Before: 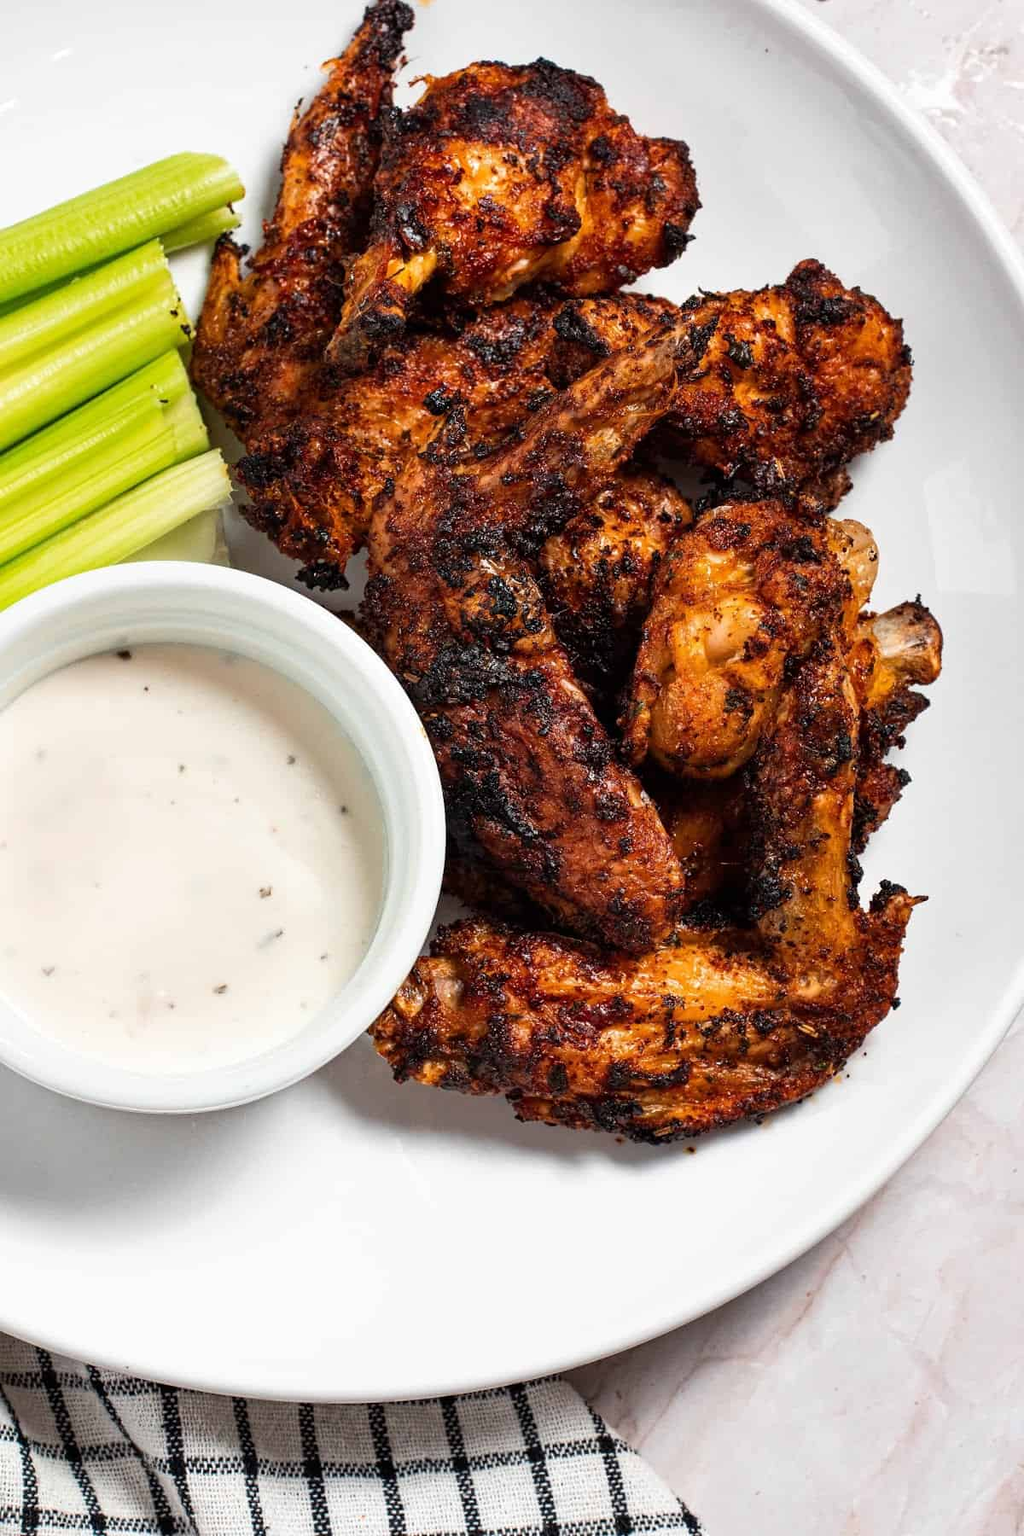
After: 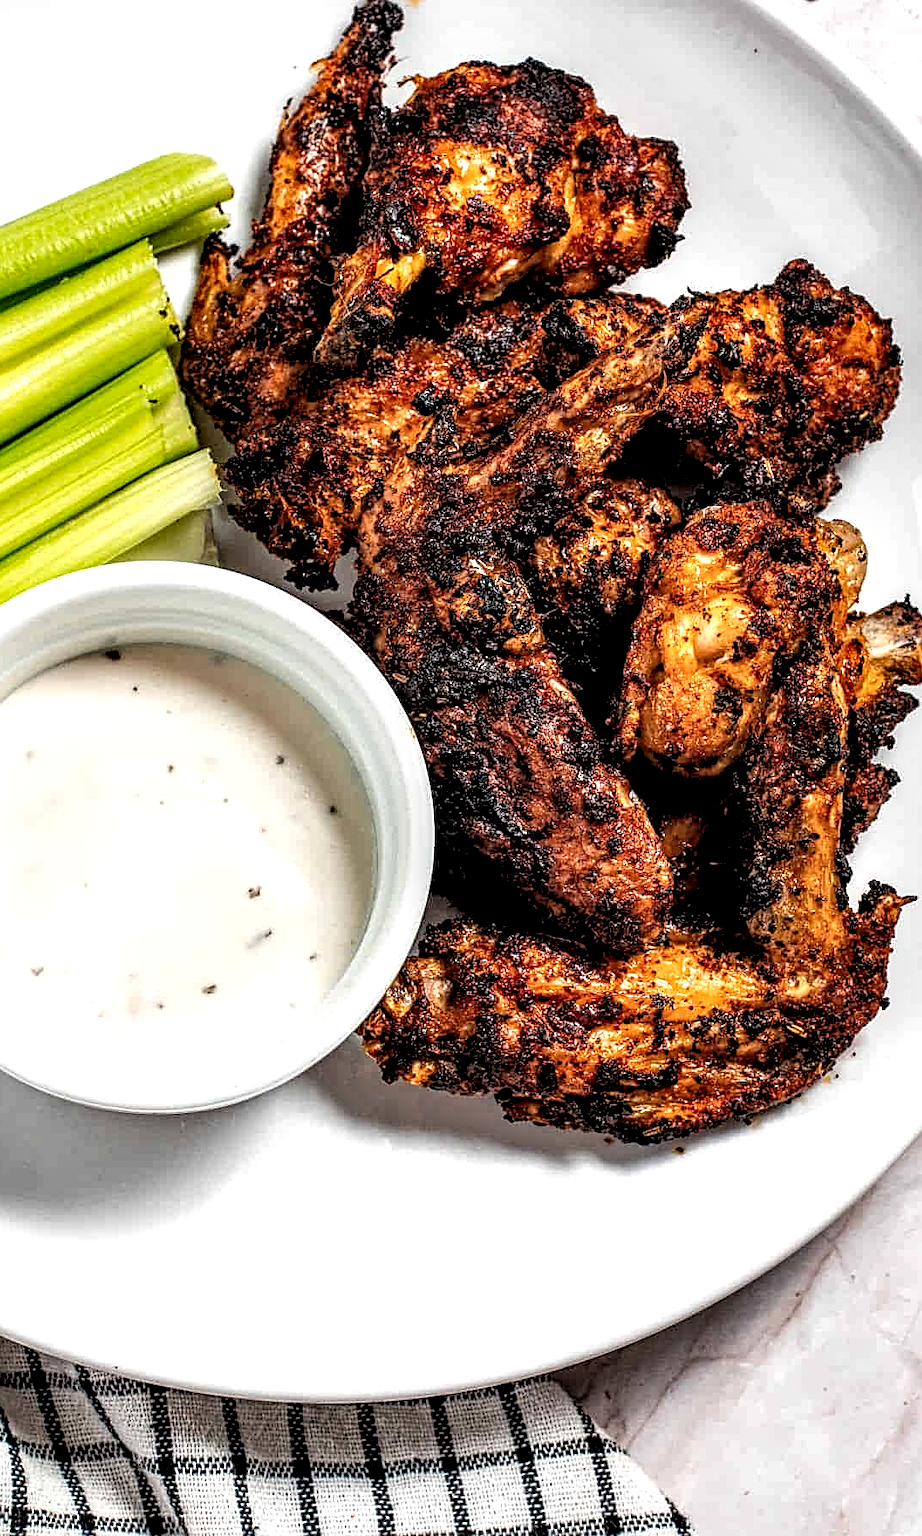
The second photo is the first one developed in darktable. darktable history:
crop and rotate: left 1.088%, right 8.807%
local contrast: highlights 19%, detail 186%
sharpen: on, module defaults
rgb levels: levels [[0.01, 0.419, 0.839], [0, 0.5, 1], [0, 0.5, 1]]
